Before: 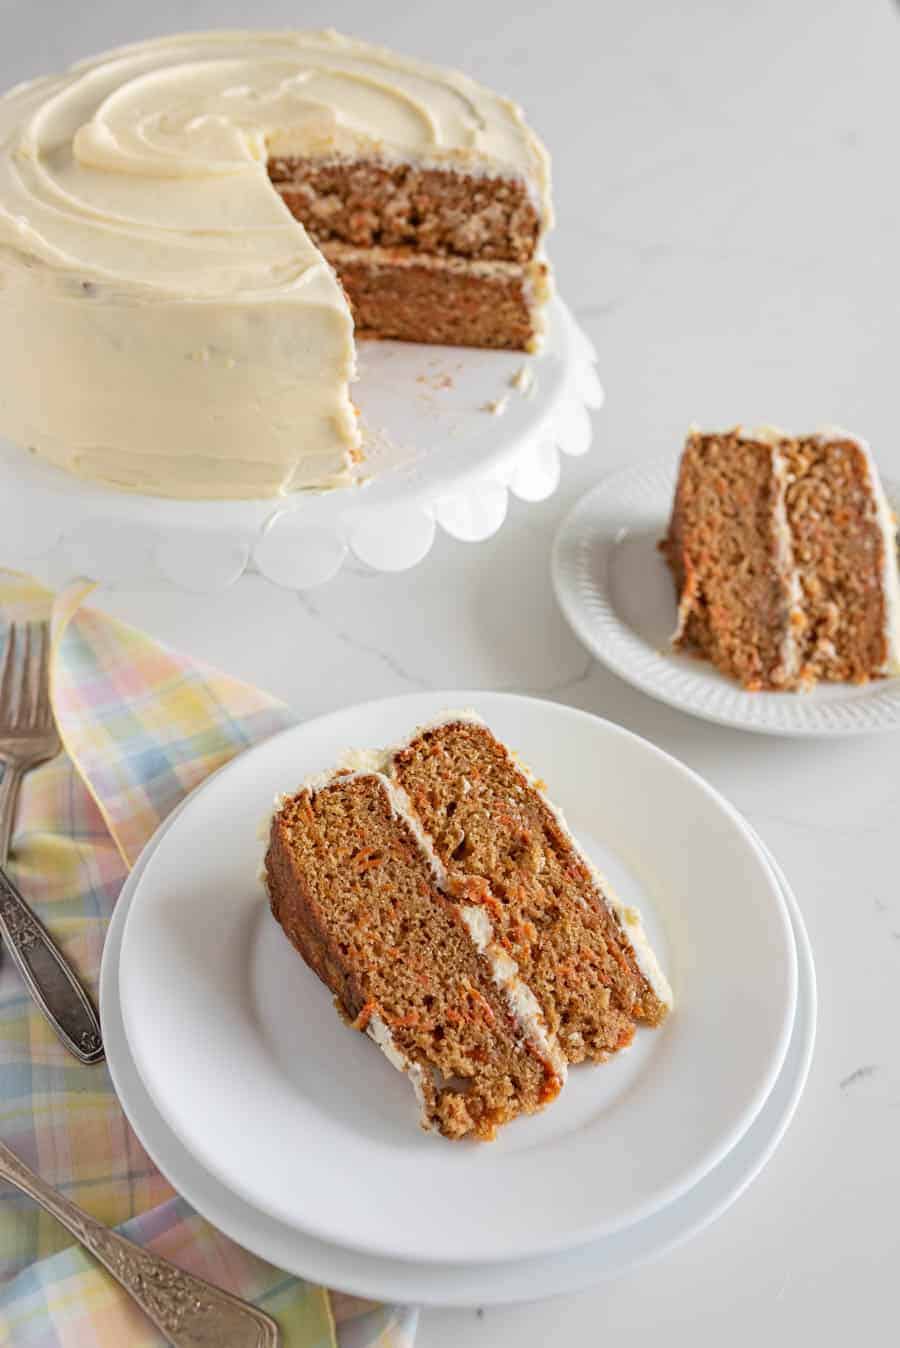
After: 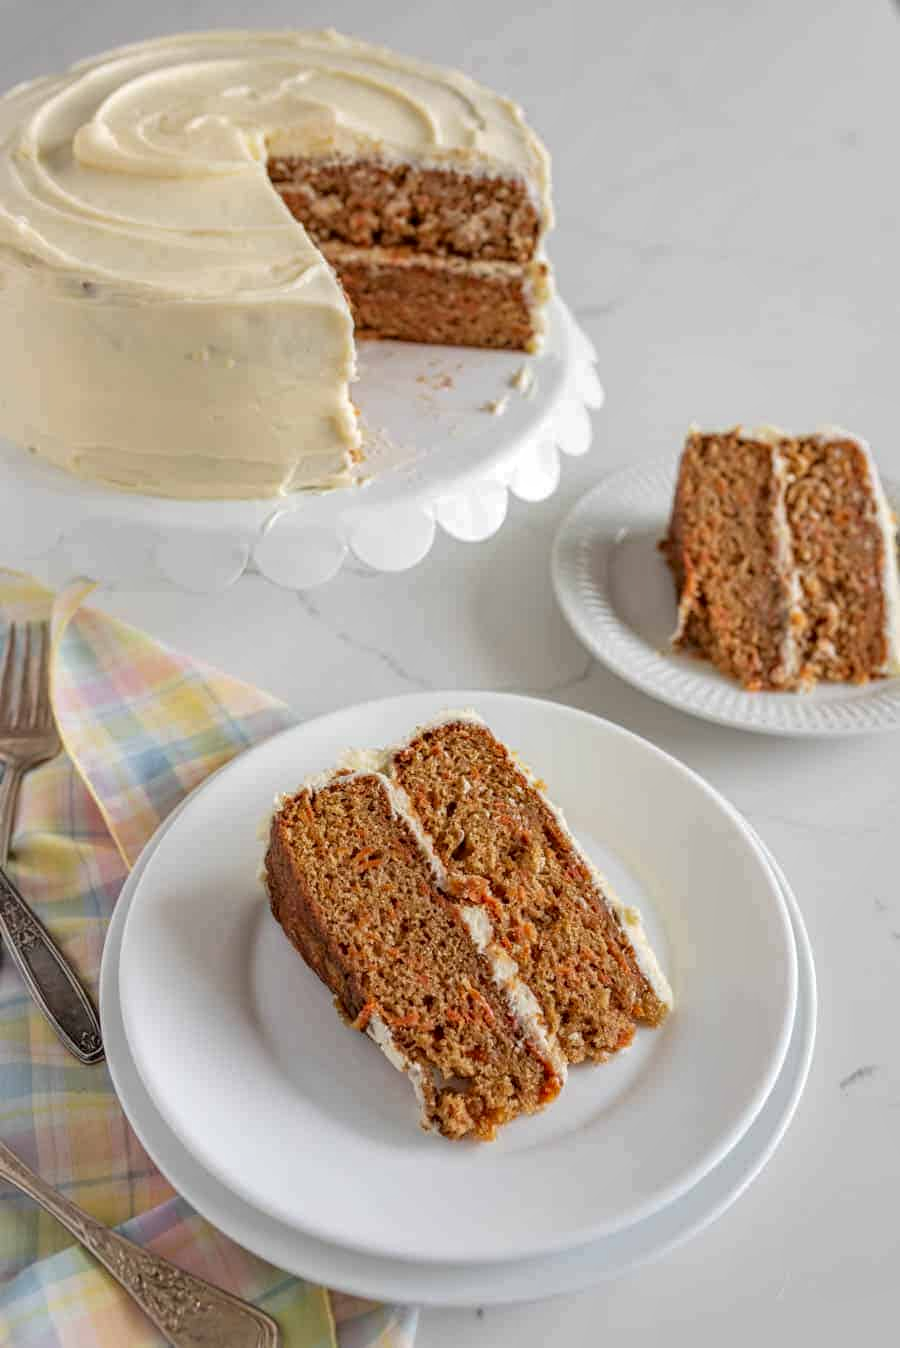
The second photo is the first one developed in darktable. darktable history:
shadows and highlights: shadows -20.18, white point adjustment -2.14, highlights -35.03
local contrast: on, module defaults
